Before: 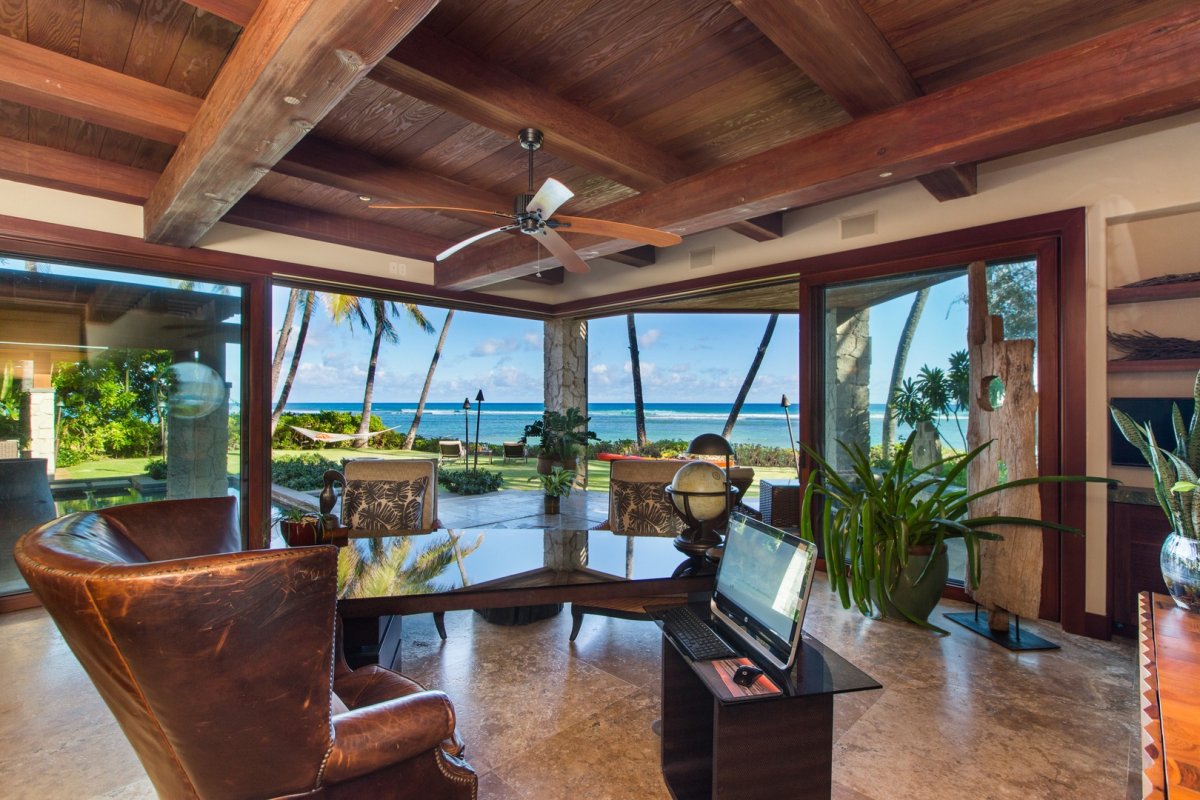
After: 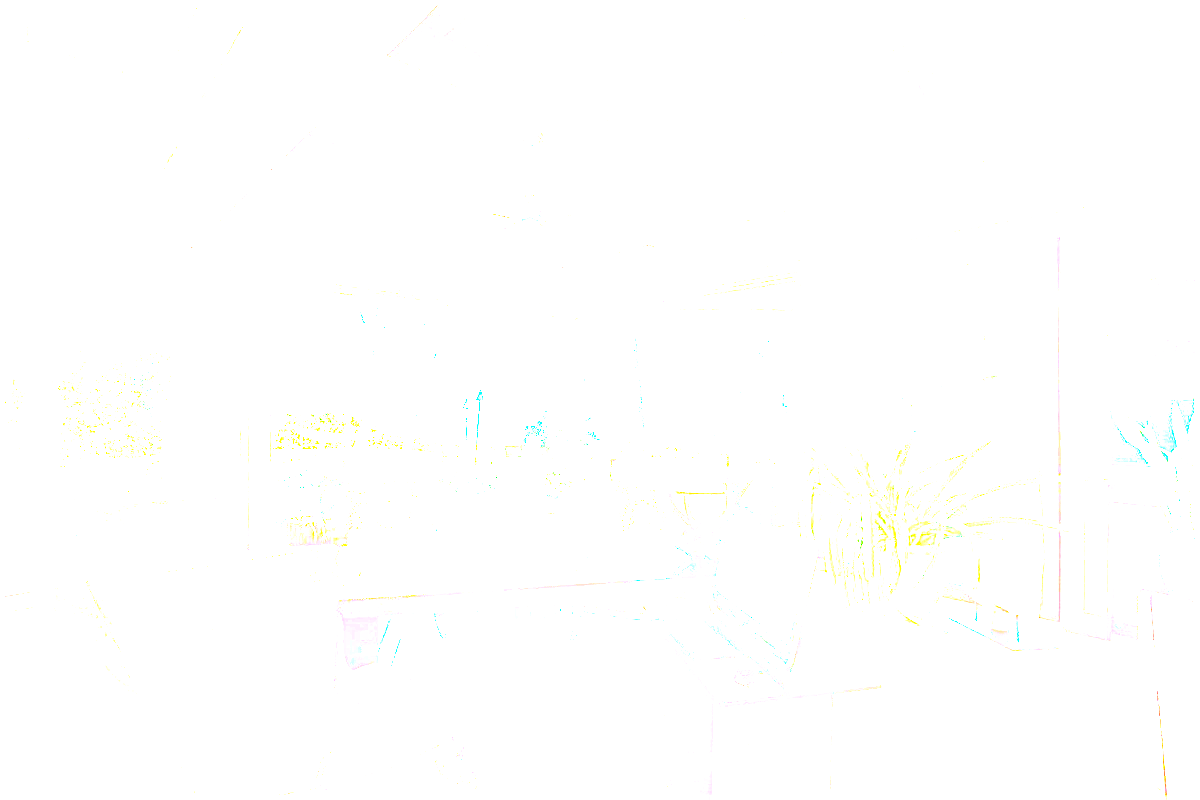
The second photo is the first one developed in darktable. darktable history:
bloom: size 5%, threshold 95%, strength 15%
exposure: exposure 8 EV, compensate highlight preservation false
sharpen: on, module defaults
velvia: strength 45%
